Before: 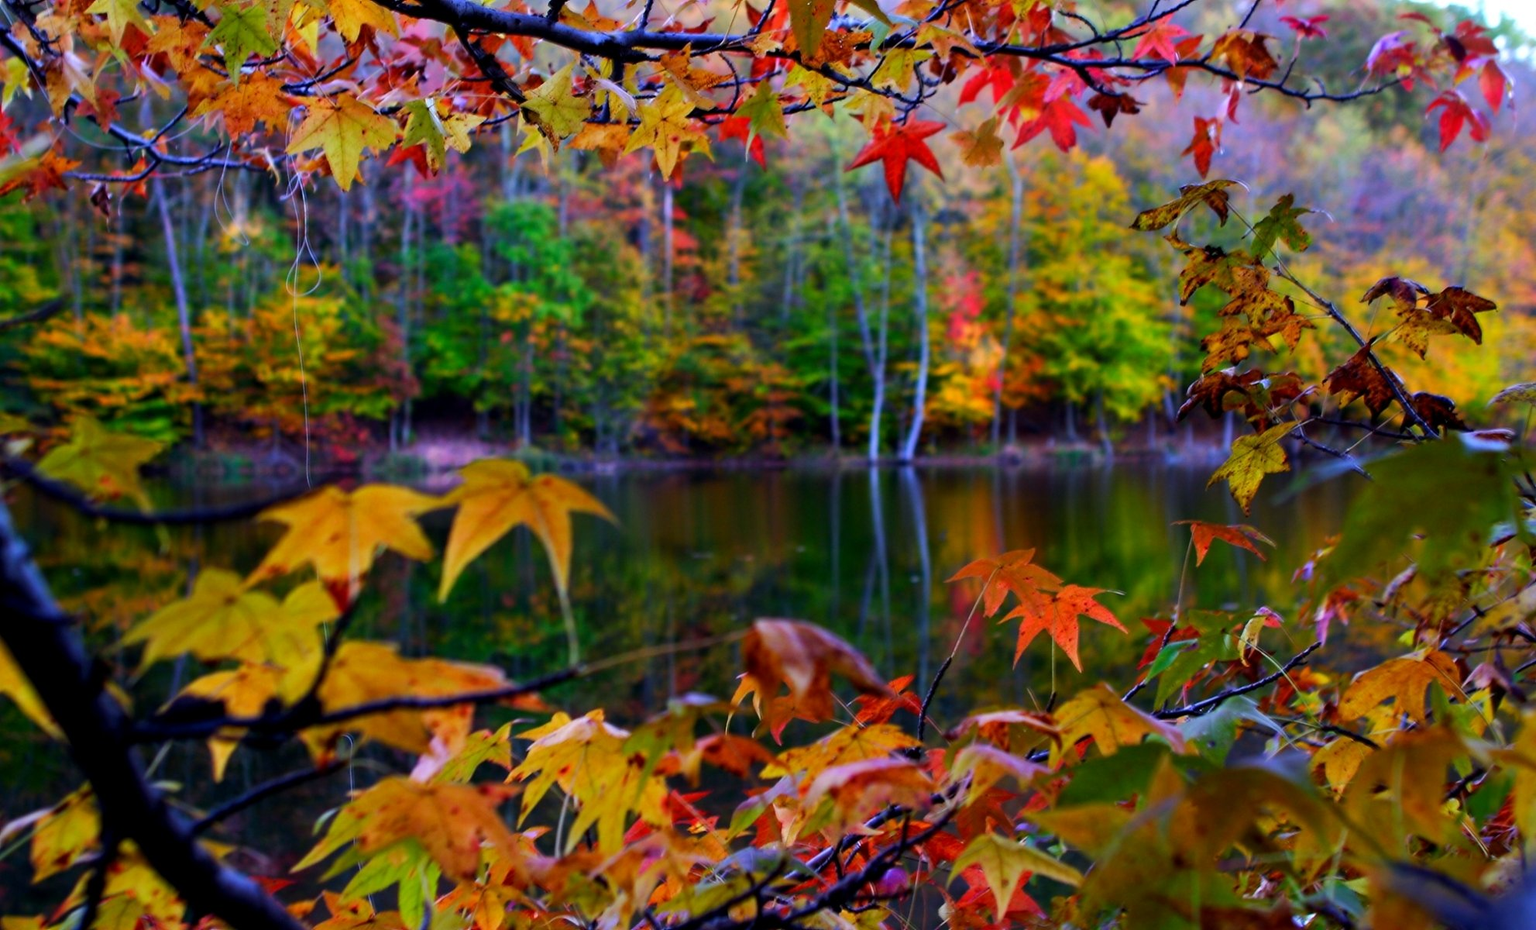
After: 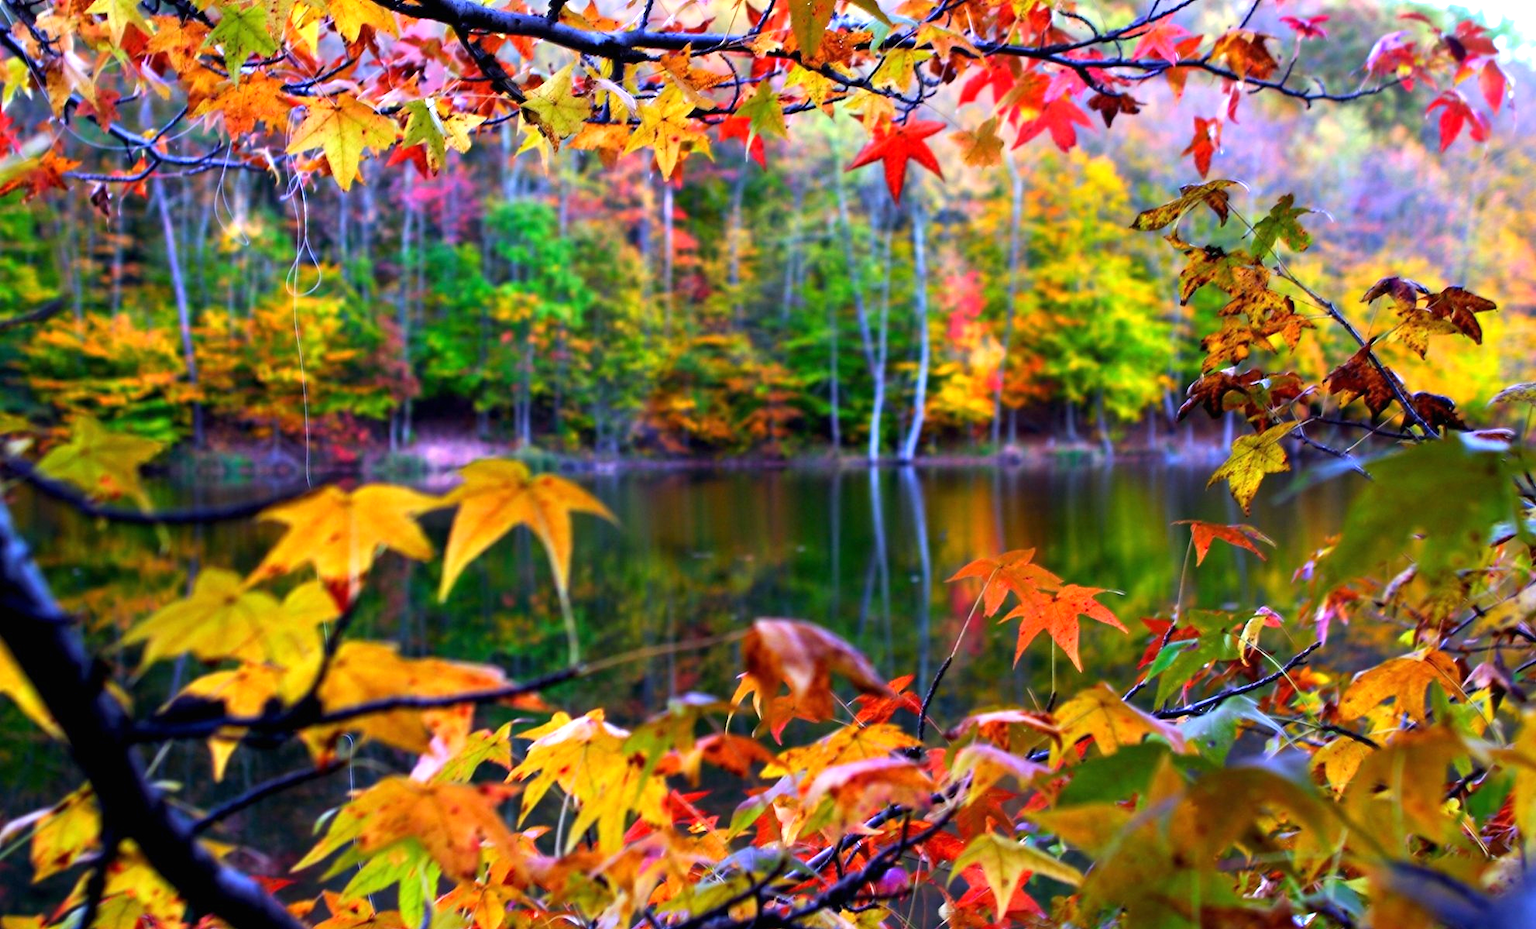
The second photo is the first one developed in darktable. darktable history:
exposure: black level correction 0, exposure 1 EV, compensate exposure bias true
